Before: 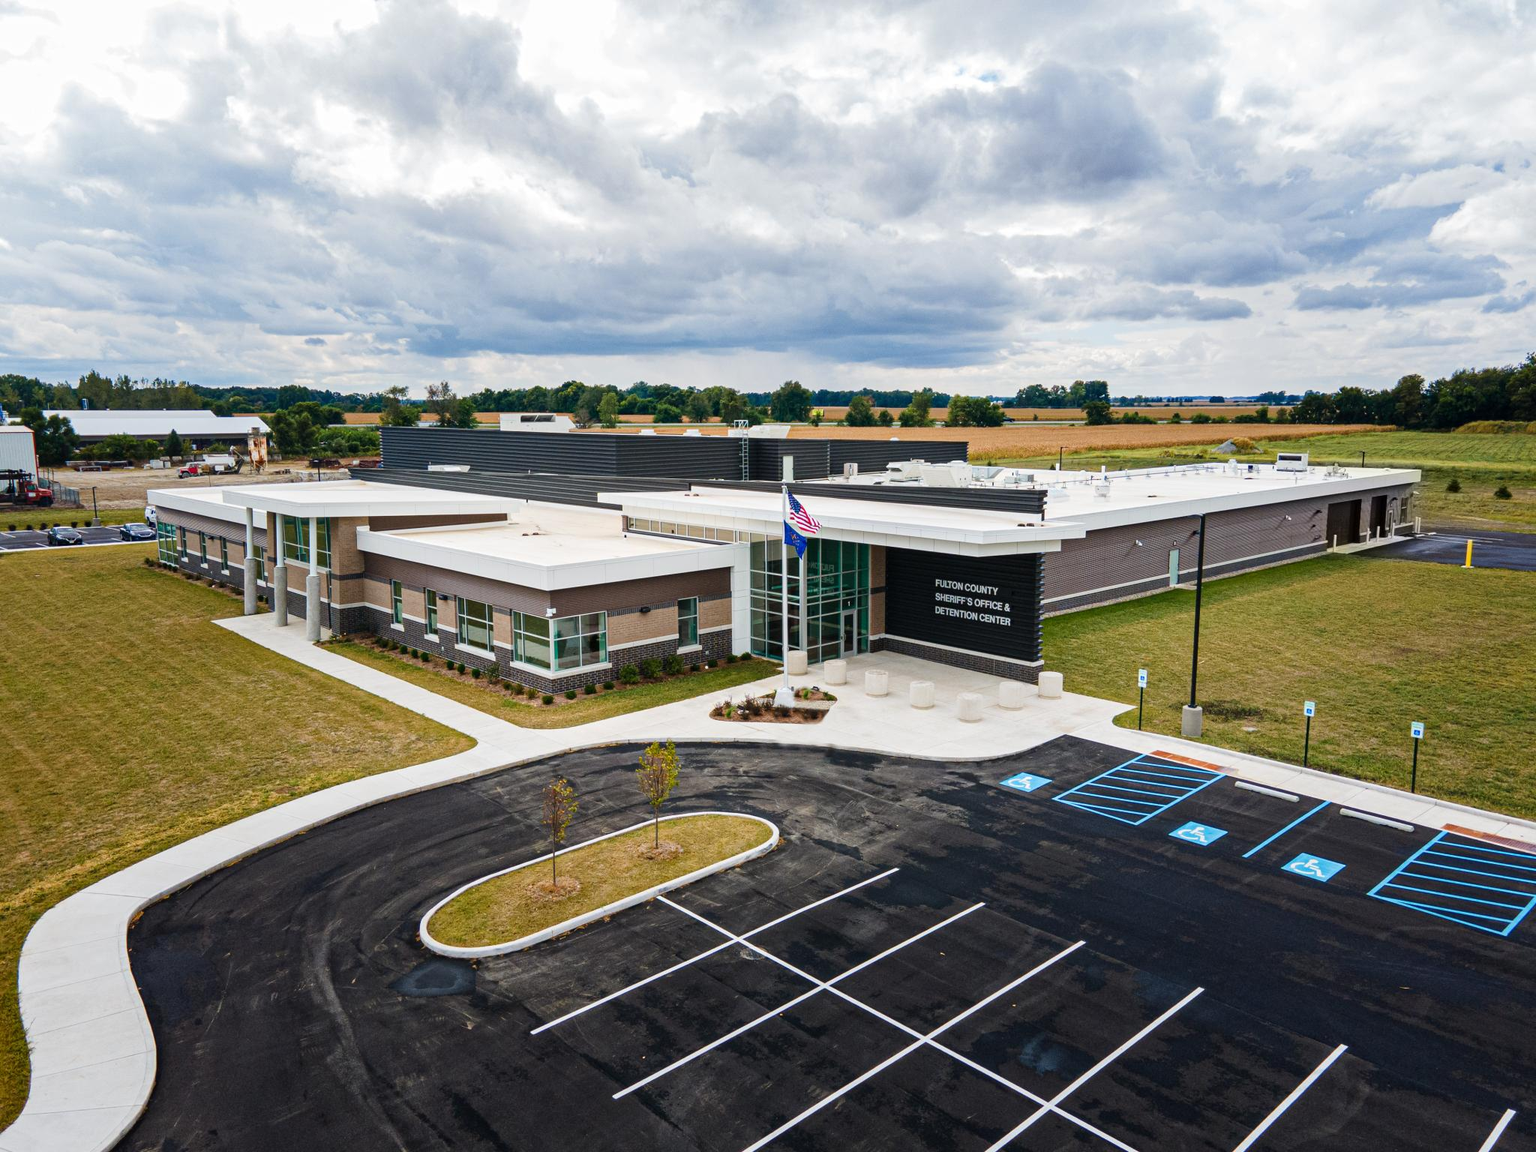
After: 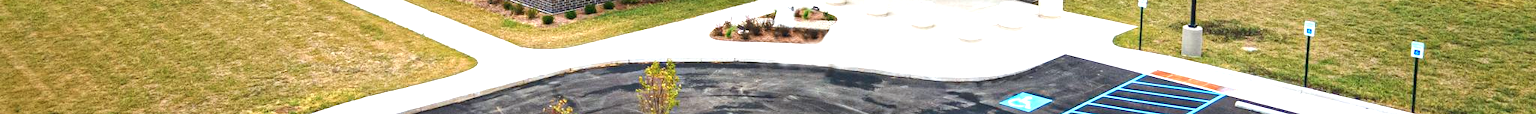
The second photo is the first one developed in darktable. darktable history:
crop and rotate: top 59.084%, bottom 30.916%
exposure: black level correction 0, exposure 1 EV, compensate exposure bias true, compensate highlight preservation false
white balance: red 1.045, blue 0.932
color calibration: x 0.37, y 0.382, temperature 4313.32 K
tone equalizer: -7 EV 0.18 EV, -6 EV 0.12 EV, -5 EV 0.08 EV, -4 EV 0.04 EV, -2 EV -0.02 EV, -1 EV -0.04 EV, +0 EV -0.06 EV, luminance estimator HSV value / RGB max
